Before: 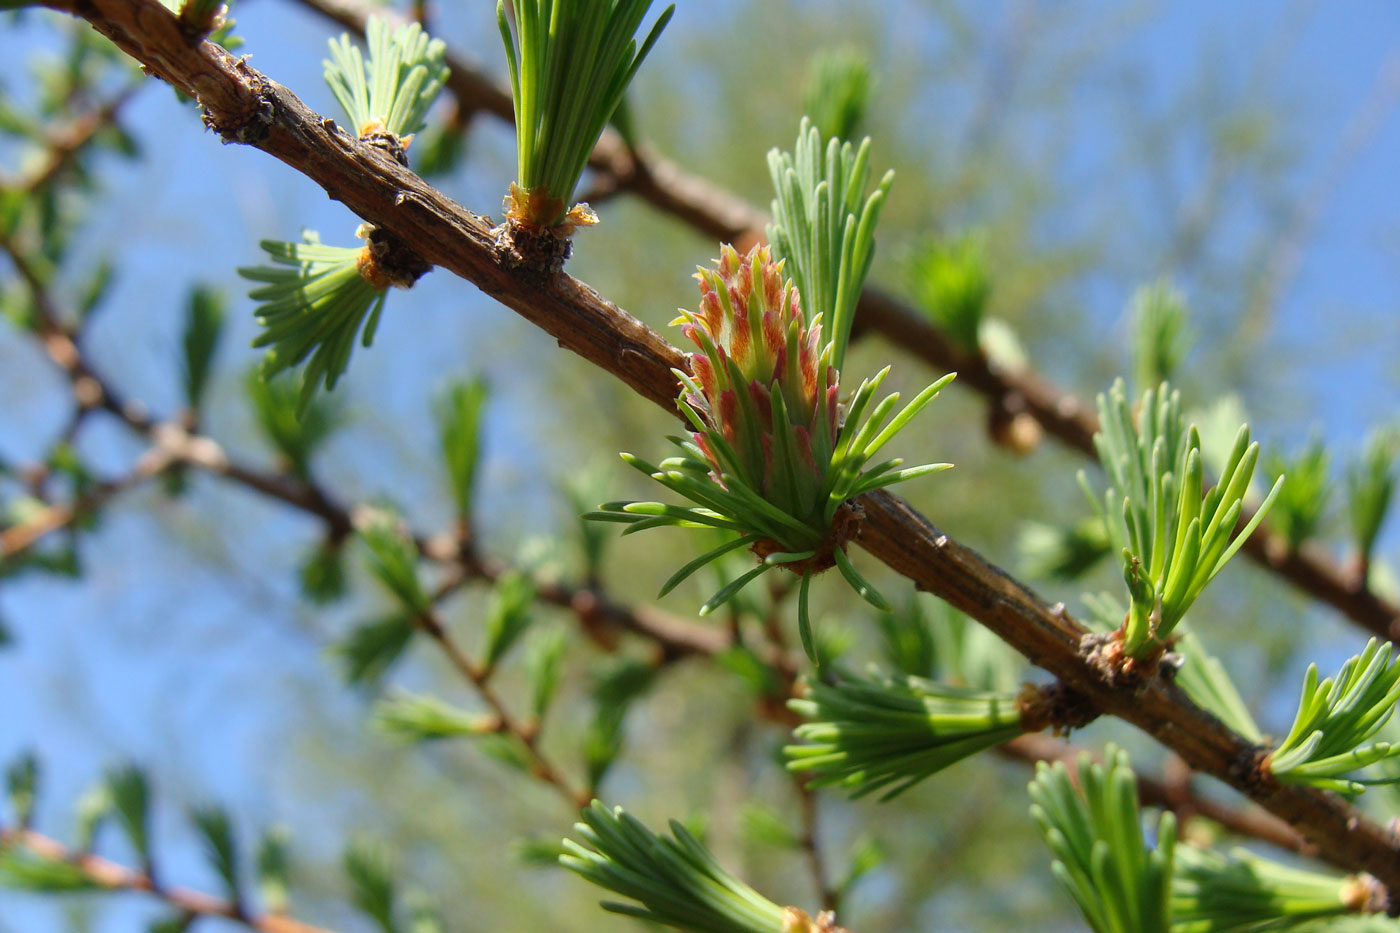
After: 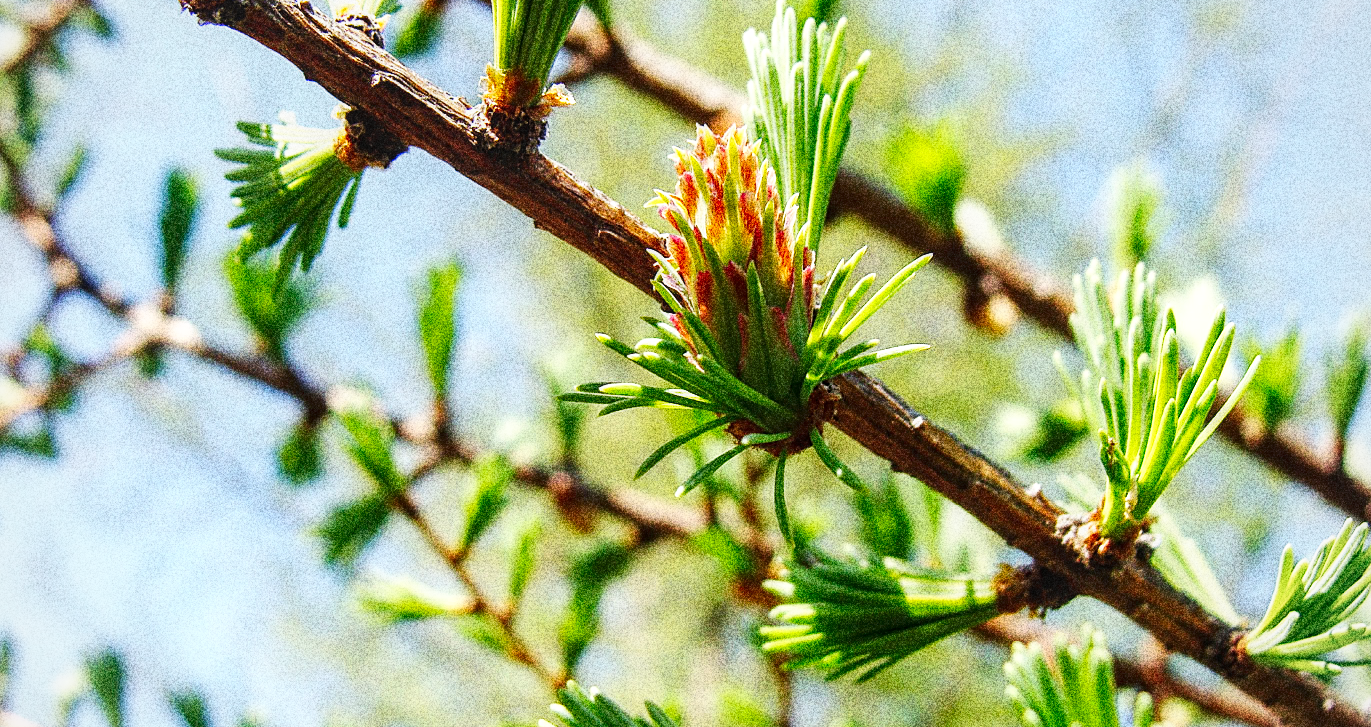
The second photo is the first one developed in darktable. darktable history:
vignetting: brightness -0.167
tone equalizer: on, module defaults
base curve: curves: ch0 [(0, 0) (0.007, 0.004) (0.027, 0.03) (0.046, 0.07) (0.207, 0.54) (0.442, 0.872) (0.673, 0.972) (1, 1)], preserve colors none
sharpen: on, module defaults
crop and rotate: left 1.814%, top 12.818%, right 0.25%, bottom 9.225%
grain: coarseness 30.02 ISO, strength 100%
local contrast: on, module defaults
